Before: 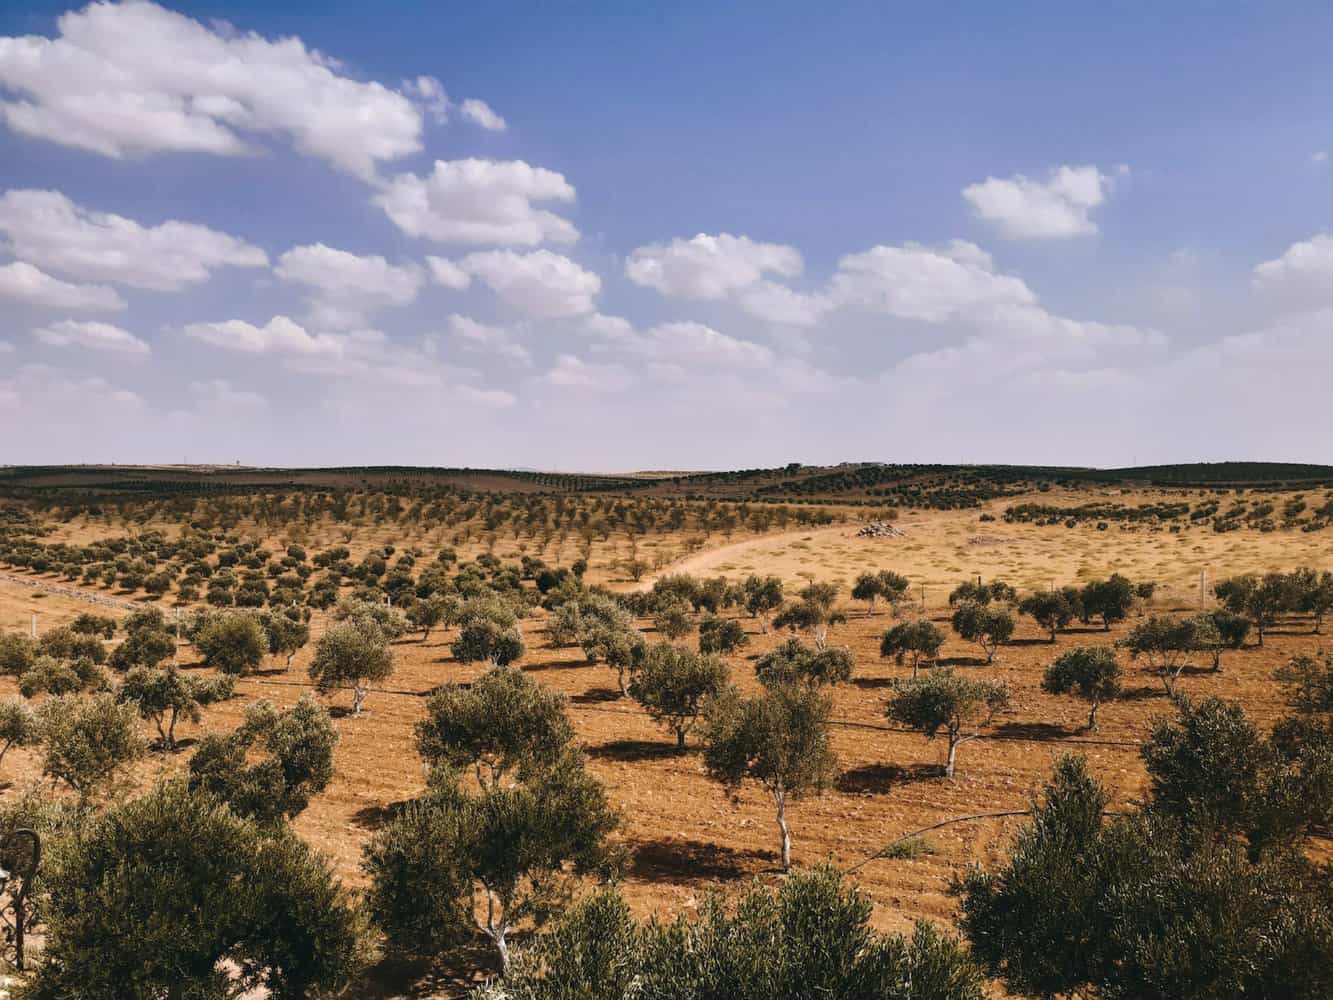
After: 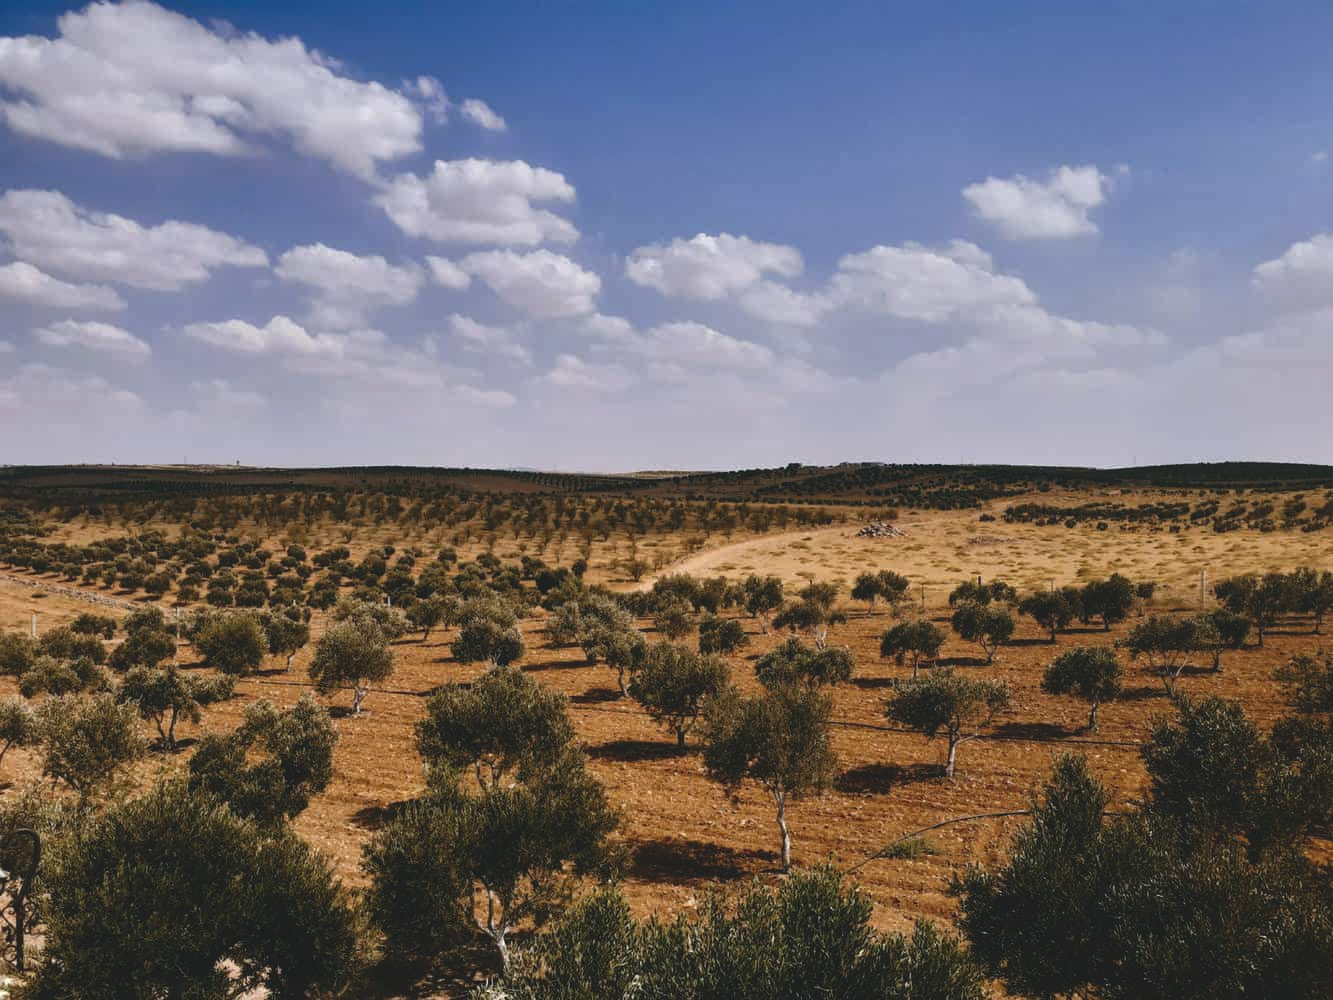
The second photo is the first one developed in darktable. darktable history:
tone equalizer: on, module defaults
contrast brightness saturation: brightness -0.2, saturation 0.08
exposure: black level correction -0.028, compensate highlight preservation false
white balance: red 0.986, blue 1.01
